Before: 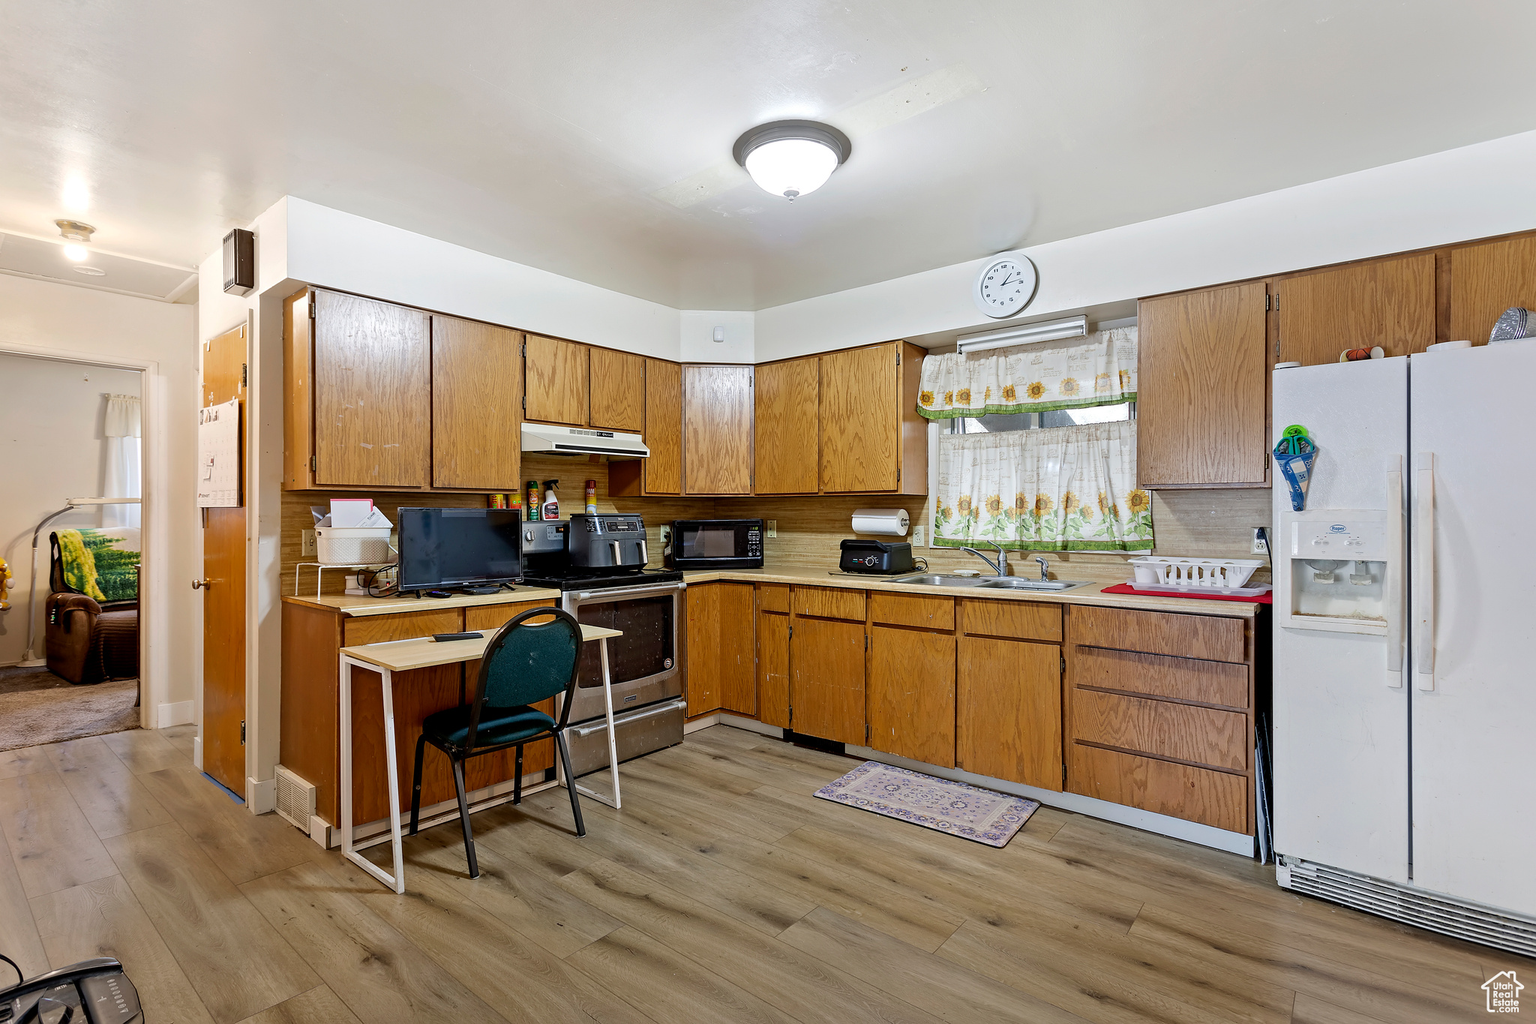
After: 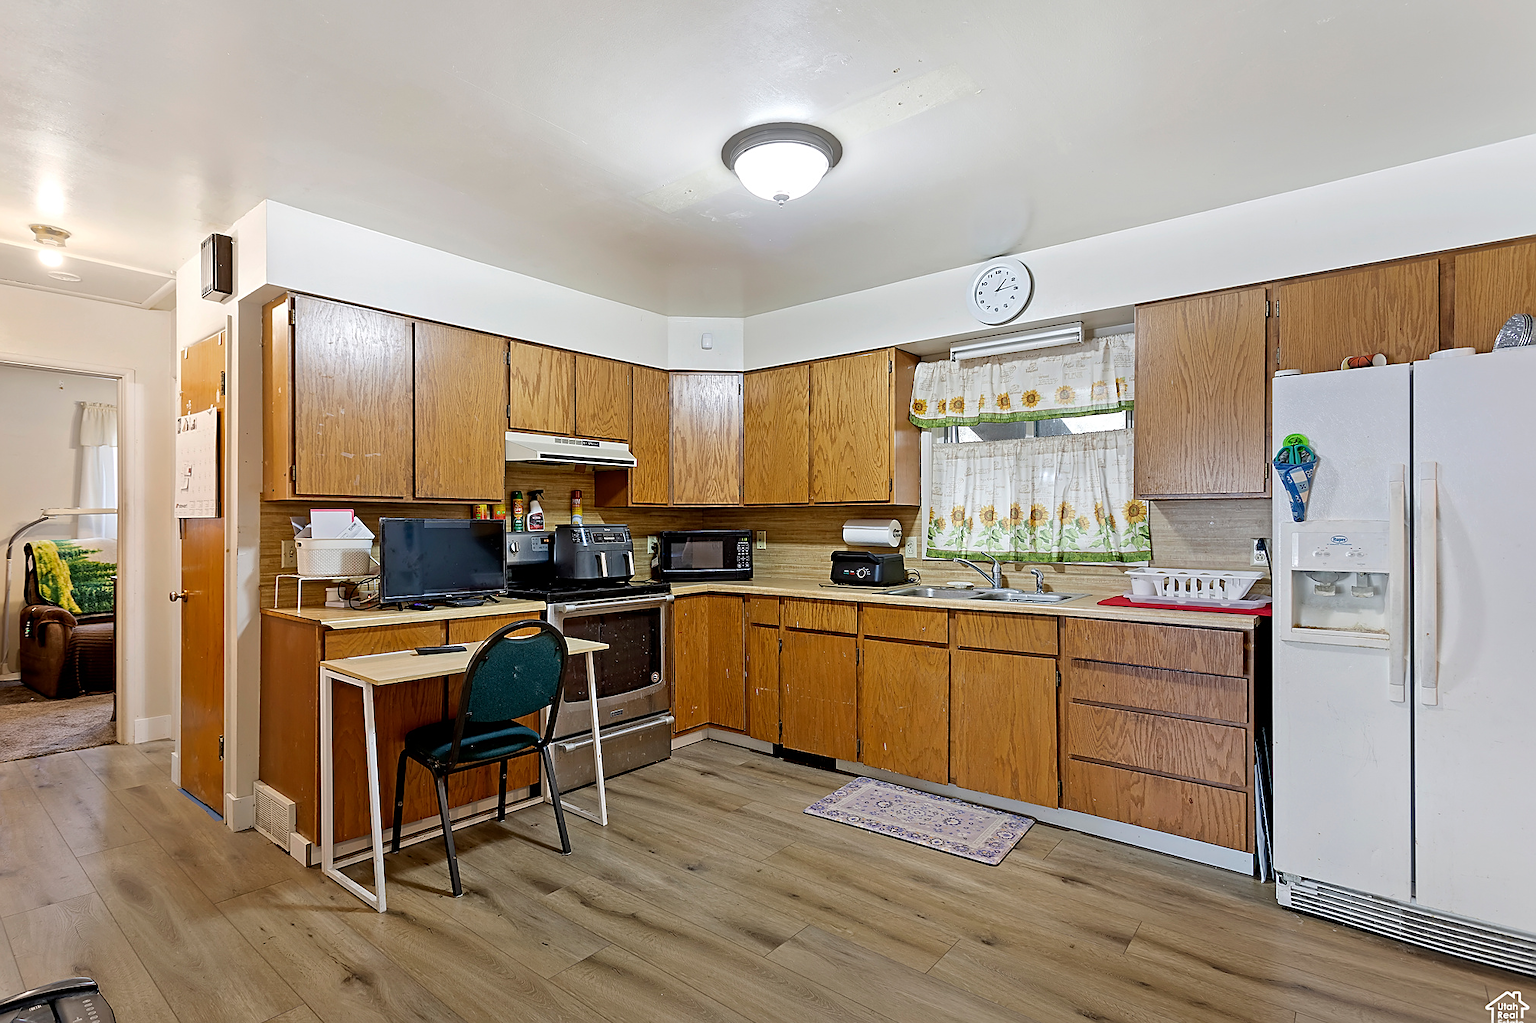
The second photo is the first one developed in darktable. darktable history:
sharpen: on, module defaults
crop: left 1.743%, right 0.268%, bottom 2.011%
